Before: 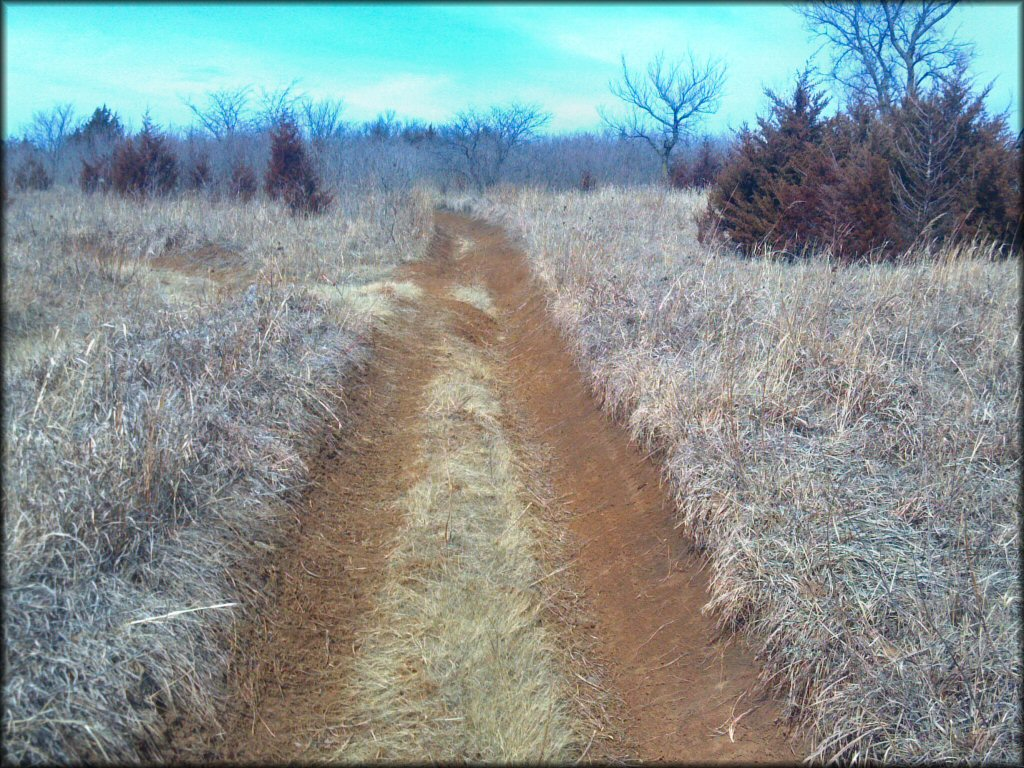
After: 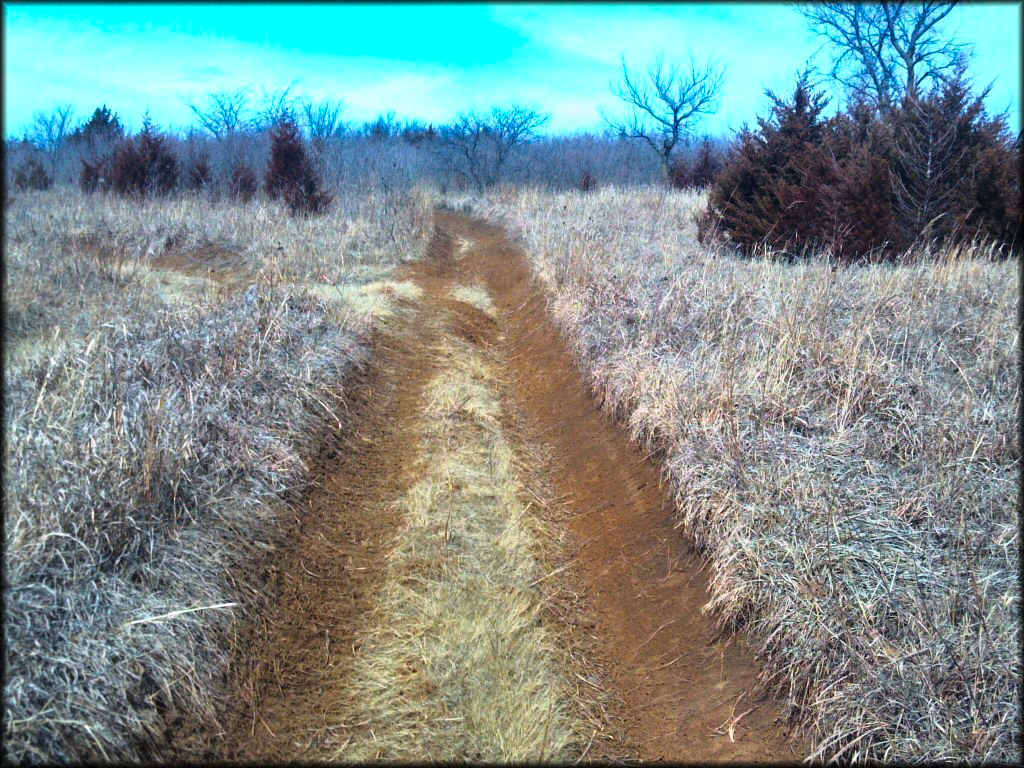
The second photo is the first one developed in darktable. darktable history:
color balance rgb: perceptual saturation grading › global saturation 20%, global vibrance 20%
sharpen: radius 5.325, amount 0.312, threshold 26.433
tone curve: curves: ch0 [(0, 0) (0.042, 0.01) (0.223, 0.123) (0.59, 0.574) (0.802, 0.868) (1, 1)], color space Lab, linked channels, preserve colors none
